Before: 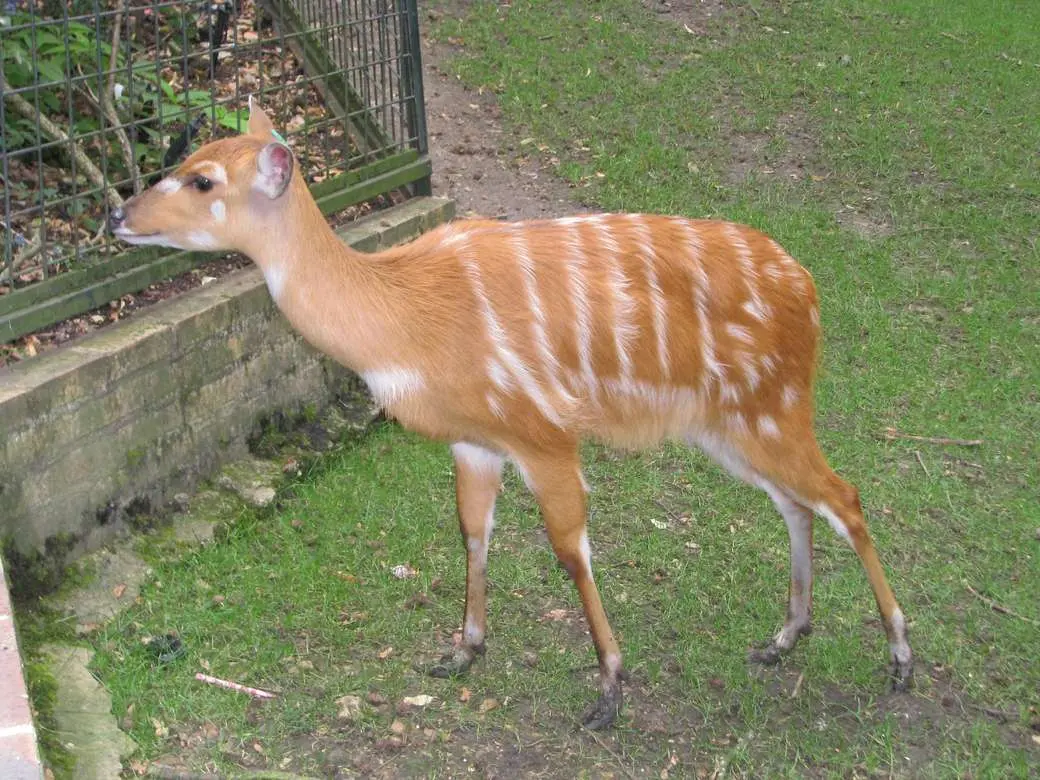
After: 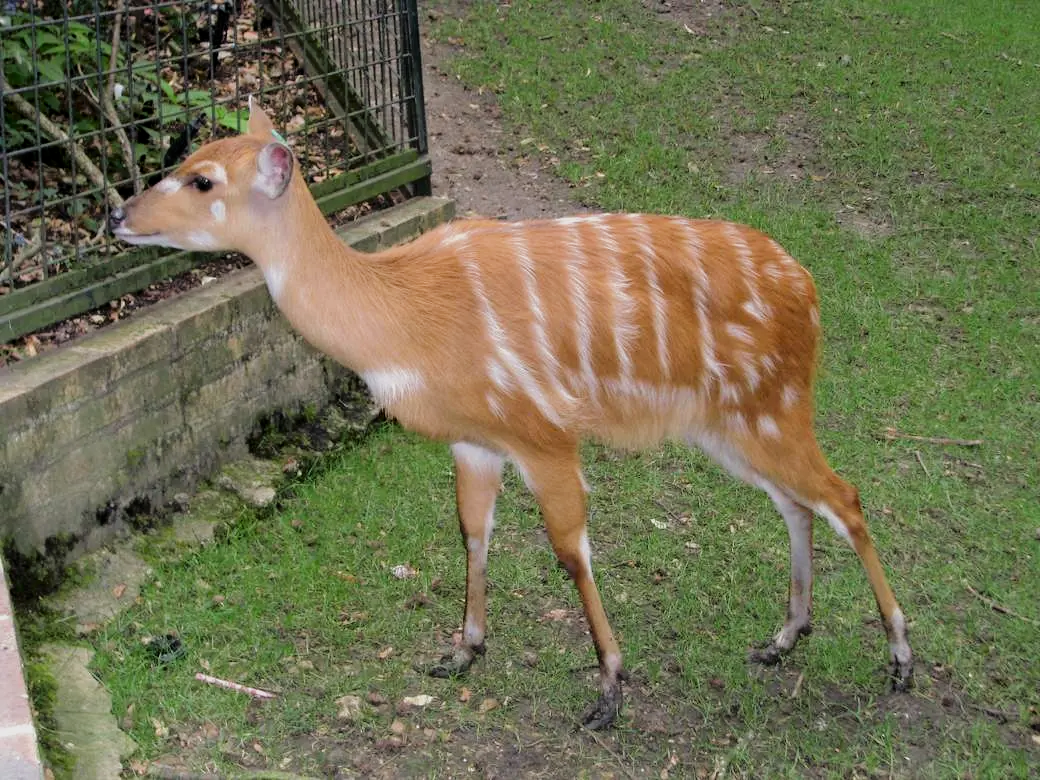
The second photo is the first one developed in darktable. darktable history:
tone curve: curves: ch0 [(0, 0) (0.224, 0.12) (0.375, 0.296) (0.528, 0.472) (0.681, 0.634) (0.8, 0.766) (0.873, 0.877) (1, 1)], color space Lab, independent channels, preserve colors none
filmic rgb: black relative exposure -3.88 EV, white relative exposure 3.49 EV, hardness 2.61, contrast 1.102, iterations of high-quality reconstruction 0
